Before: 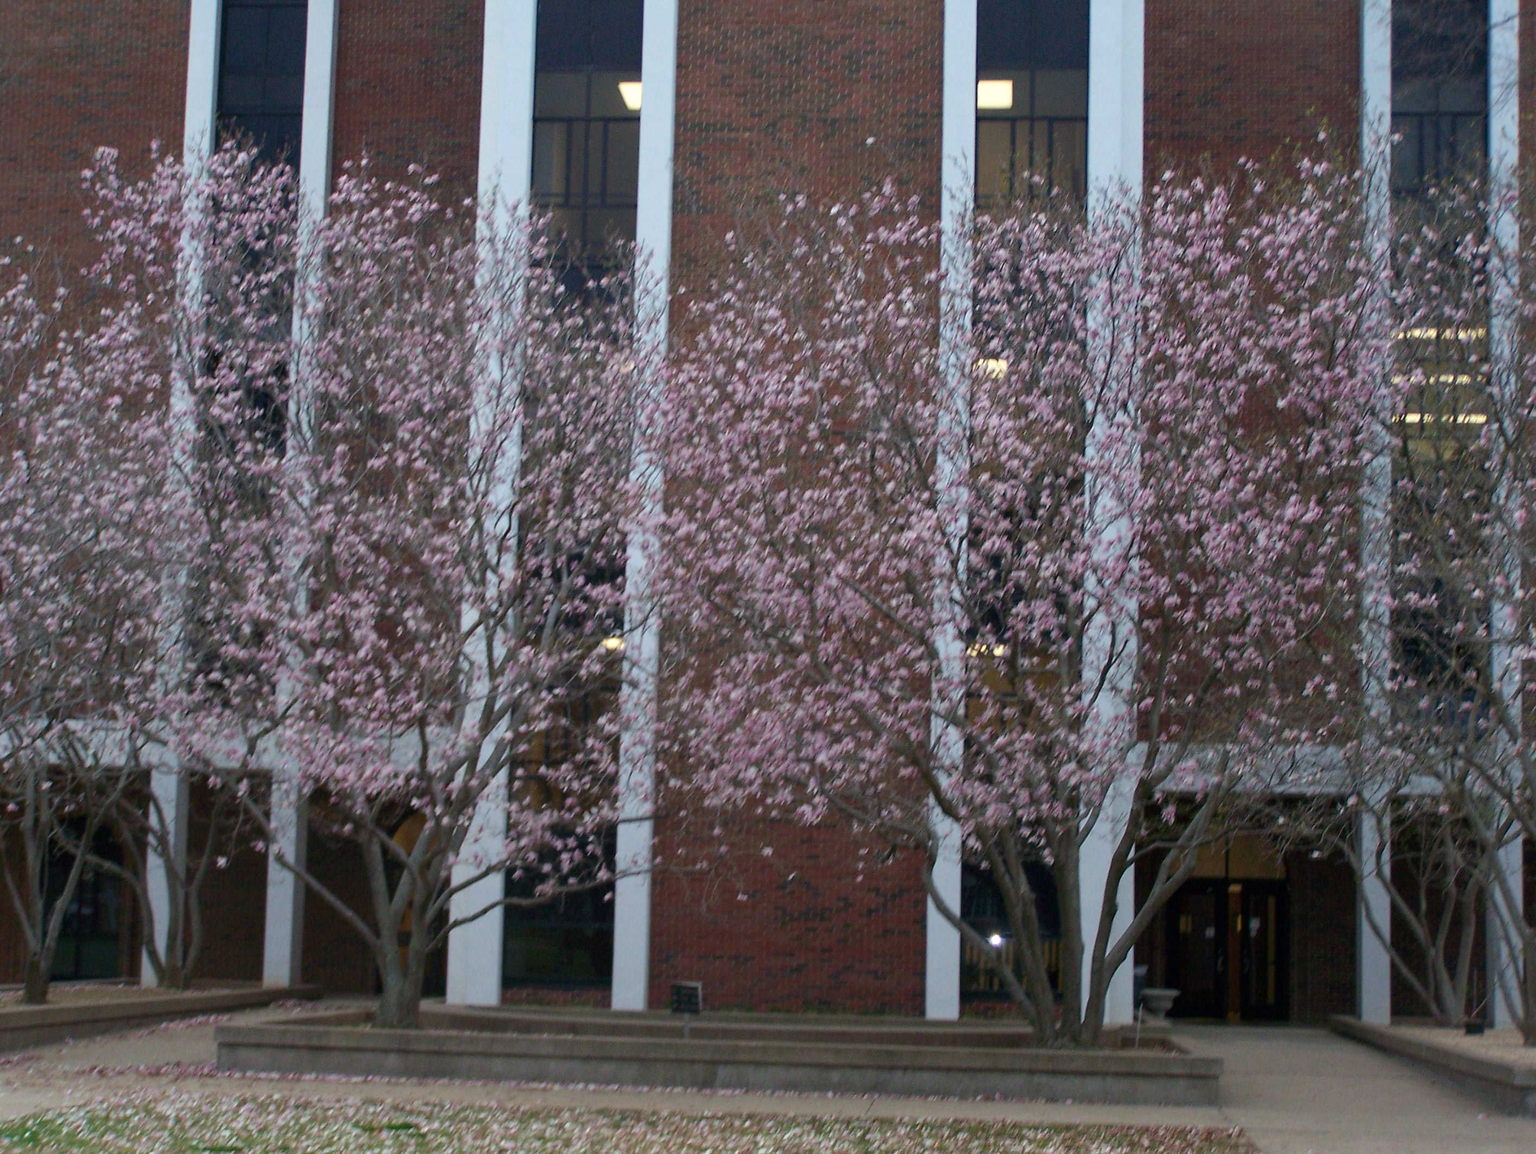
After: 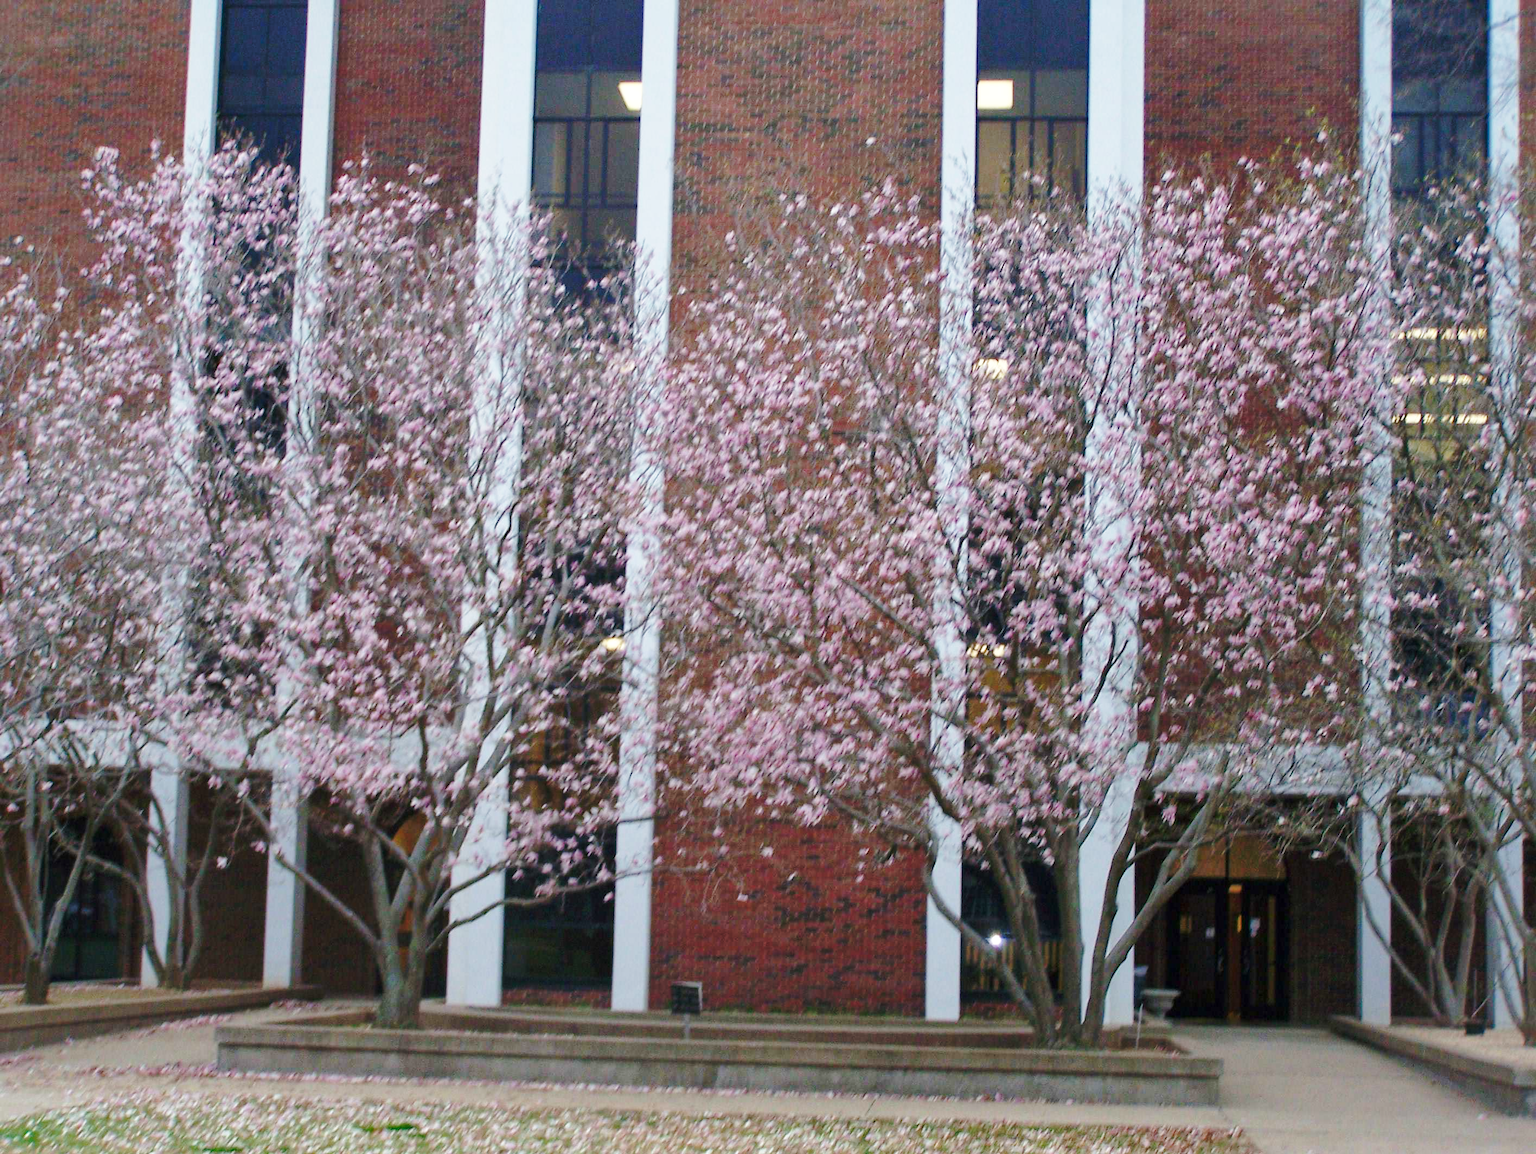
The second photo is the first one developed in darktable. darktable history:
shadows and highlights: on, module defaults
base curve: curves: ch0 [(0, 0) (0.032, 0.037) (0.105, 0.228) (0.435, 0.76) (0.856, 0.983) (1, 1)], preserve colors none
